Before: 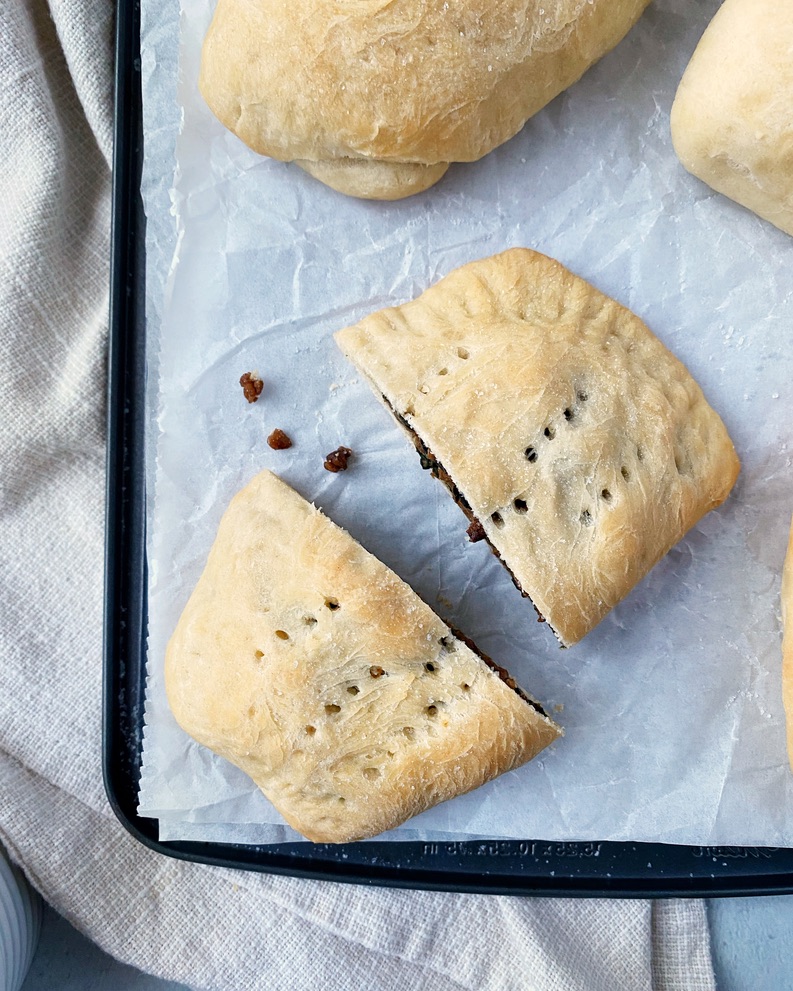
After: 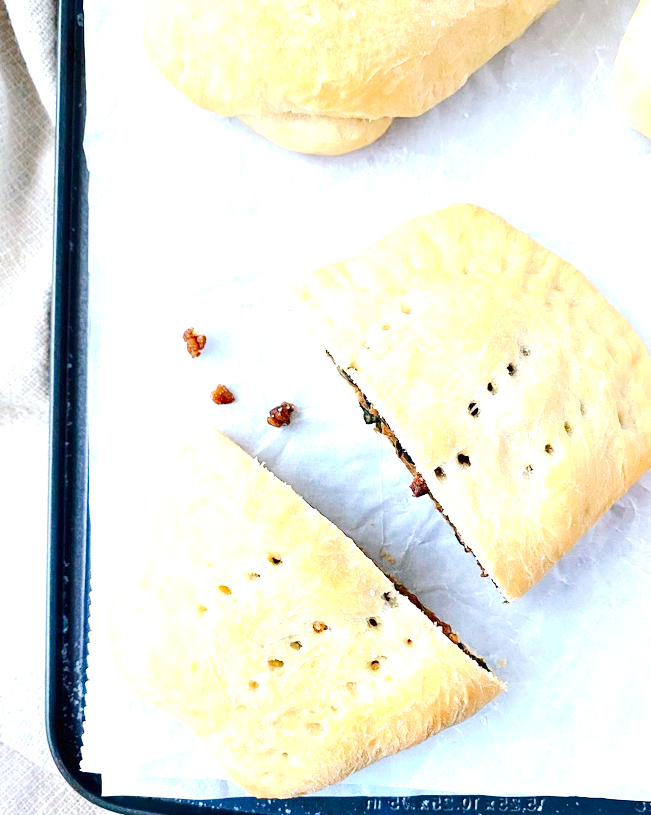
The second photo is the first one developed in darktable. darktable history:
exposure: black level correction 0, exposure 1.379 EV, compensate exposure bias true, compensate highlight preservation false
contrast brightness saturation: contrast 0.18, saturation 0.3
base curve: curves: ch0 [(0, 0) (0.158, 0.273) (0.879, 0.895) (1, 1)], preserve colors none
crop and rotate: left 7.196%, top 4.574%, right 10.605%, bottom 13.178%
